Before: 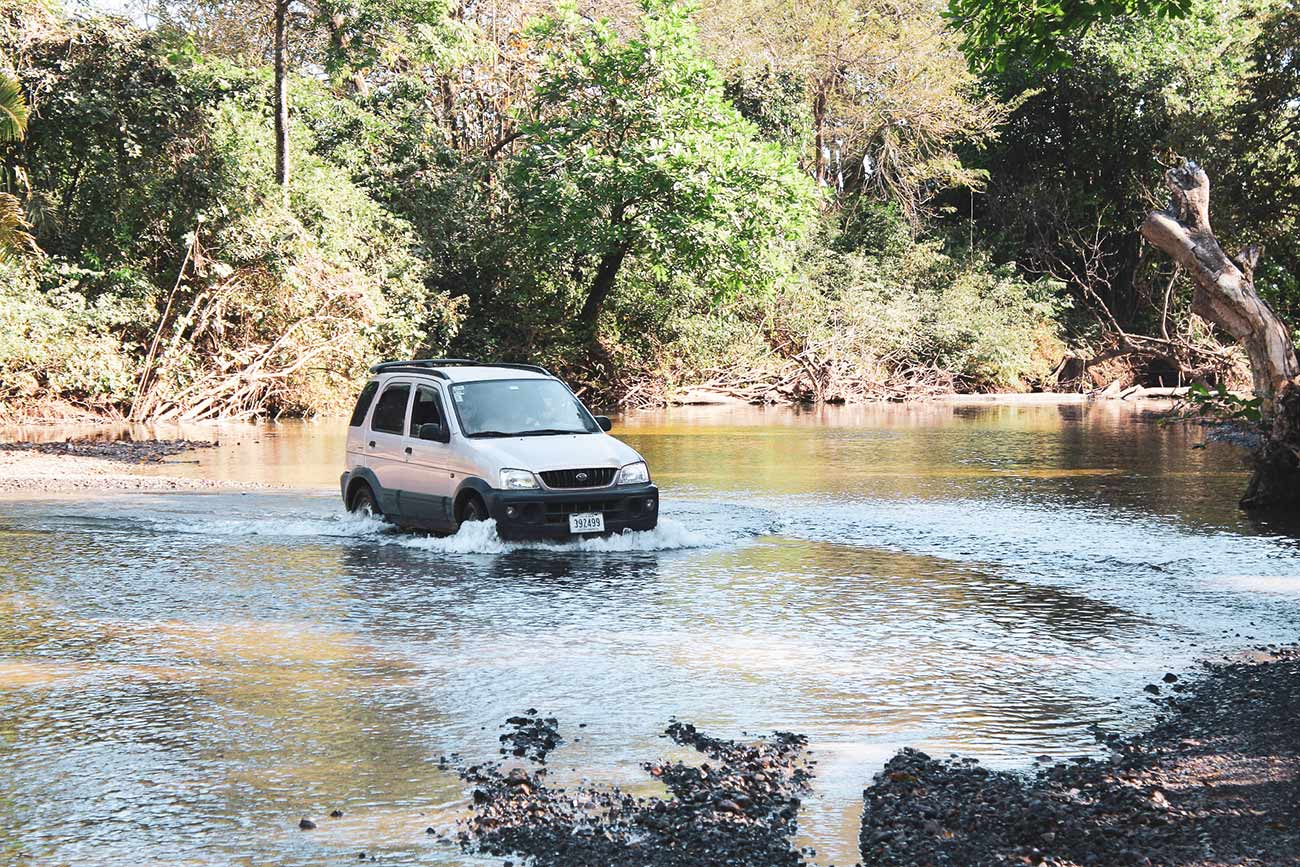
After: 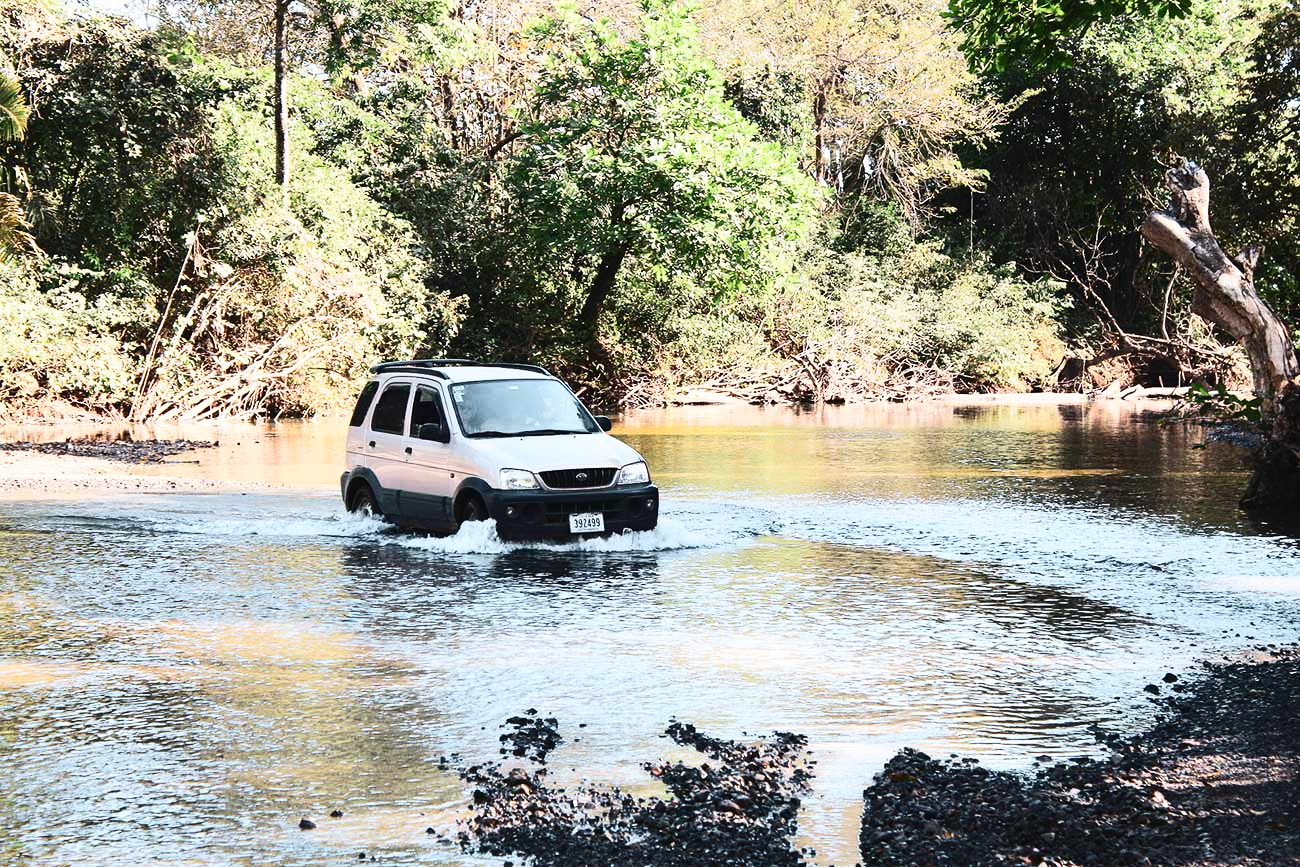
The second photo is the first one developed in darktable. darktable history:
contrast brightness saturation: contrast 0.299
